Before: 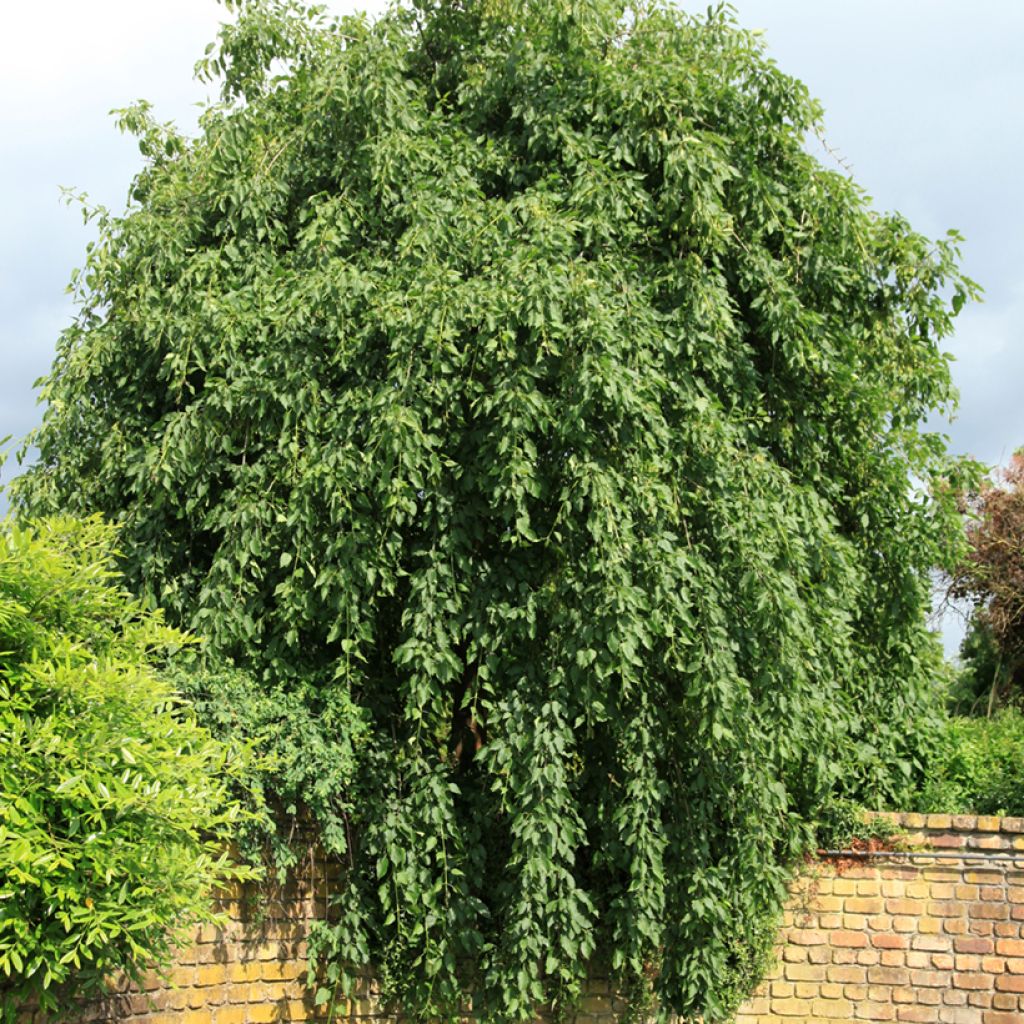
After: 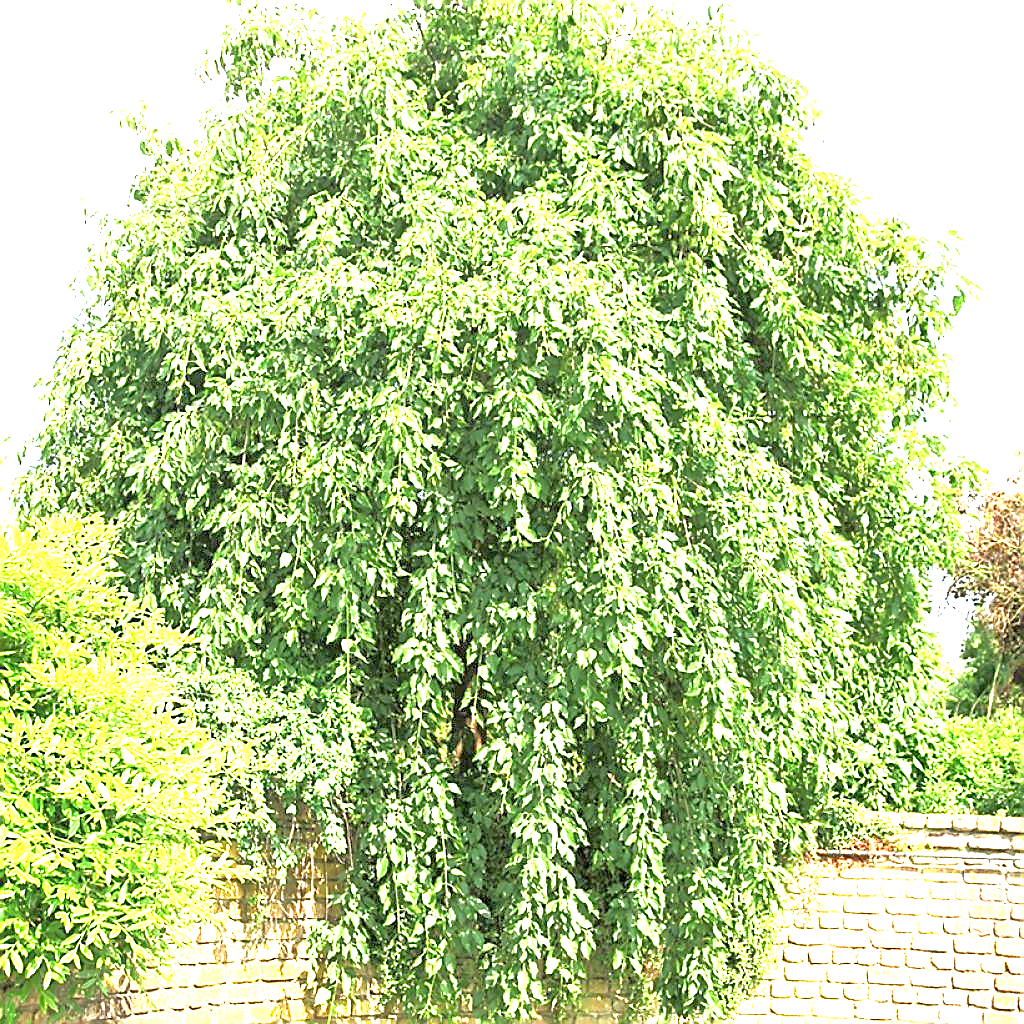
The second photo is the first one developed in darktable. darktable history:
tone equalizer: -7 EV 0.158 EV, -6 EV 0.588 EV, -5 EV 1.13 EV, -4 EV 1.3 EV, -3 EV 1.14 EV, -2 EV 0.6 EV, -1 EV 0.159 EV, luminance estimator HSV value / RGB max
sharpen: radius 1.421, amount 1.247, threshold 0.755
exposure: black level correction 0, exposure 2.373 EV, compensate exposure bias true, compensate highlight preservation false
